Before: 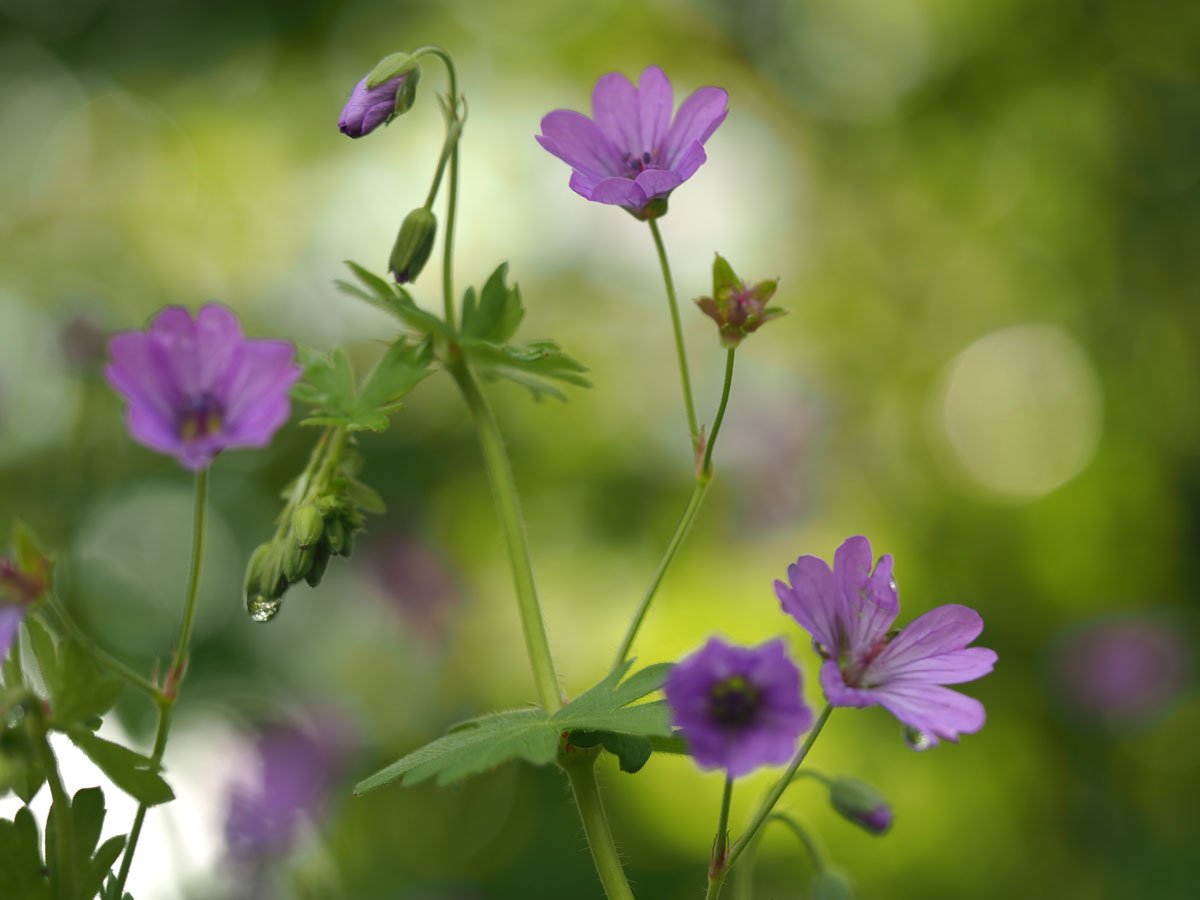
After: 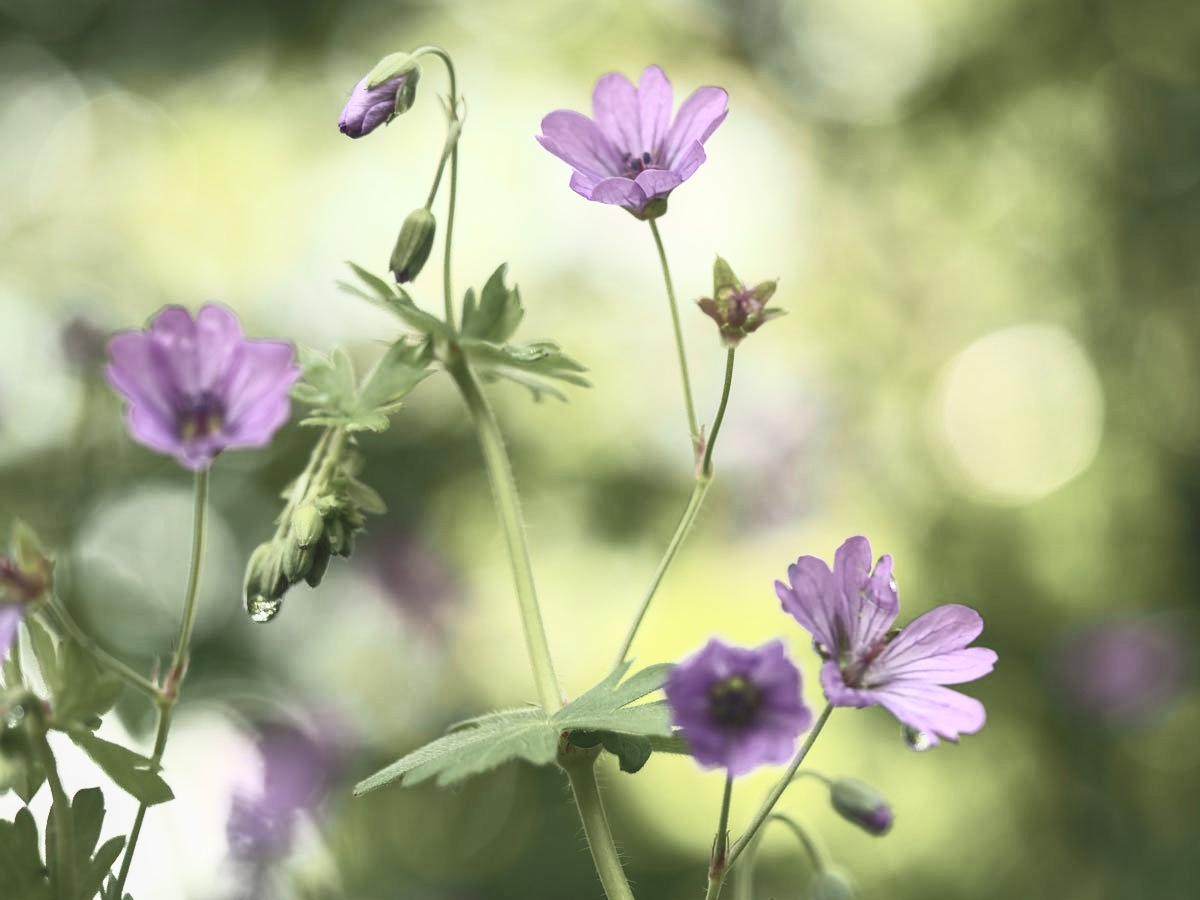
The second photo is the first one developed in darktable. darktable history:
contrast brightness saturation: contrast 0.57, brightness 0.57, saturation -0.34
local contrast: detail 110%
